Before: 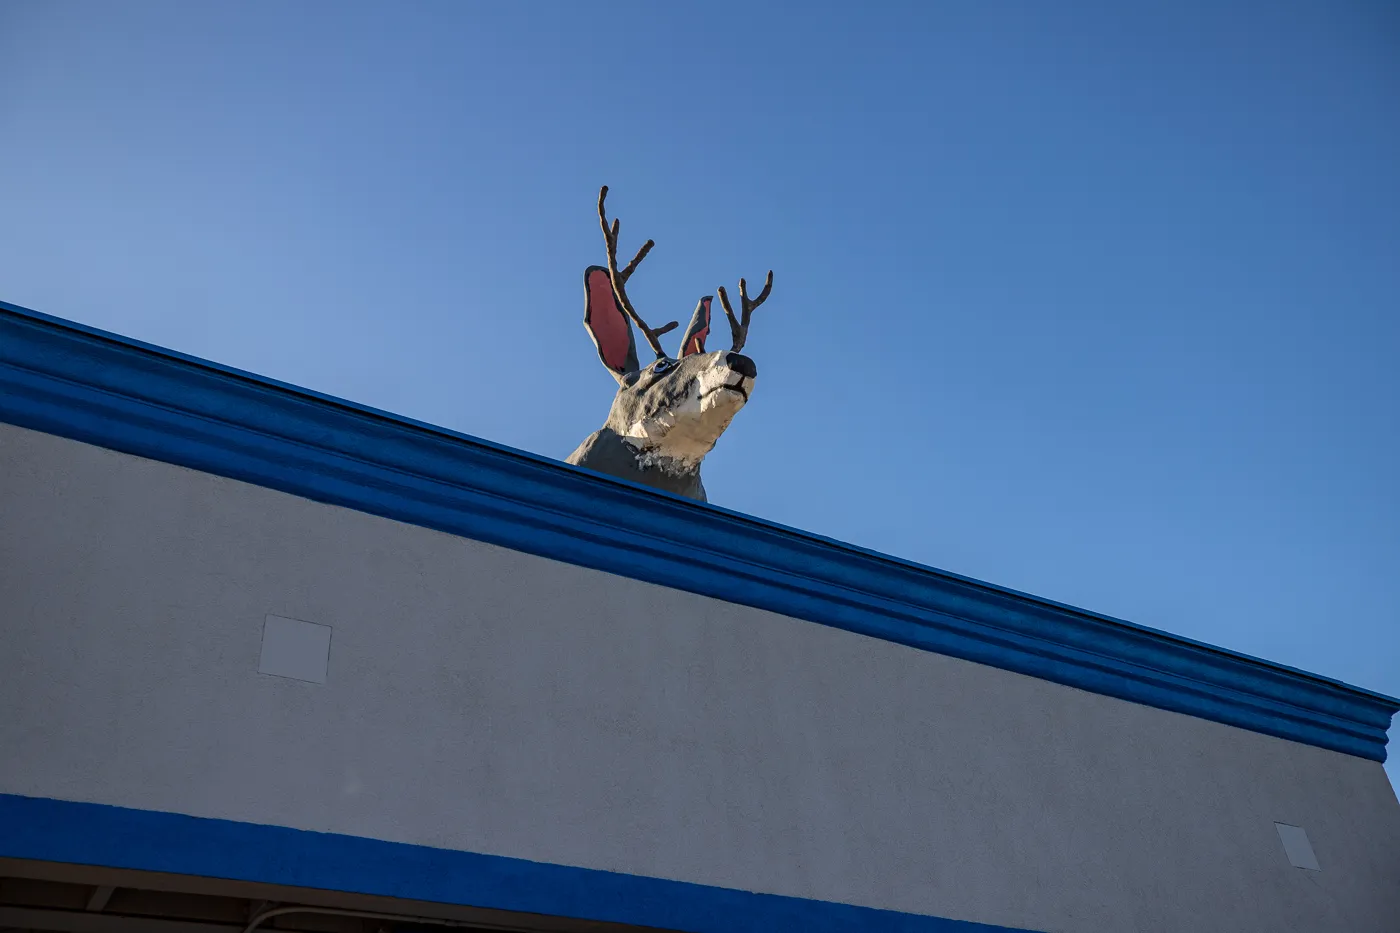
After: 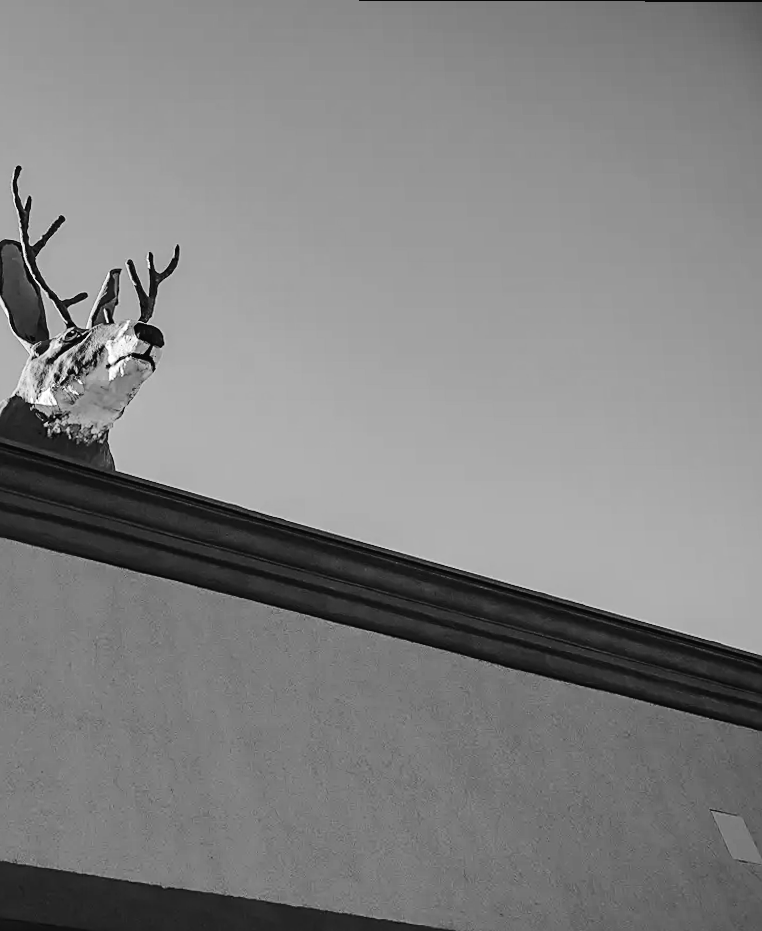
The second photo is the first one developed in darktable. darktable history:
monochrome: on, module defaults
sharpen: on, module defaults
tone curve: curves: ch0 [(0, 0.023) (0.103, 0.087) (0.277, 0.28) (0.438, 0.547) (0.546, 0.678) (0.735, 0.843) (0.994, 1)]; ch1 [(0, 0) (0.371, 0.261) (0.465, 0.42) (0.488, 0.477) (0.512, 0.513) (0.542, 0.581) (0.574, 0.647) (0.636, 0.747) (1, 1)]; ch2 [(0, 0) (0.369, 0.388) (0.449, 0.431) (0.478, 0.471) (0.516, 0.517) (0.575, 0.642) (0.649, 0.726) (1, 1)], color space Lab, independent channels, preserve colors none
crop: left 41.402%
rotate and perspective: rotation 0.215°, lens shift (vertical) -0.139, crop left 0.069, crop right 0.939, crop top 0.002, crop bottom 0.996
